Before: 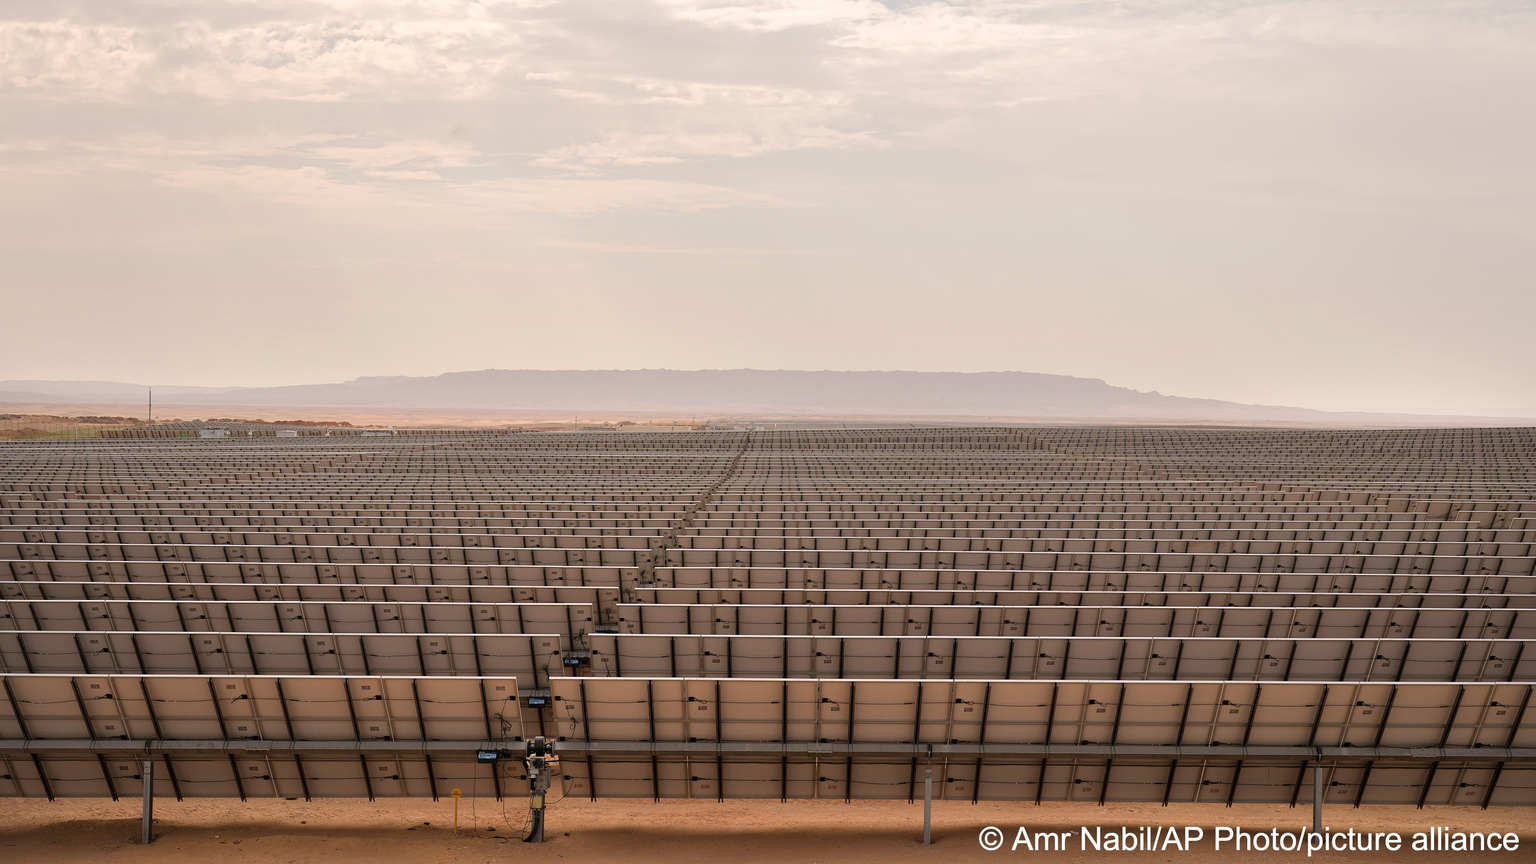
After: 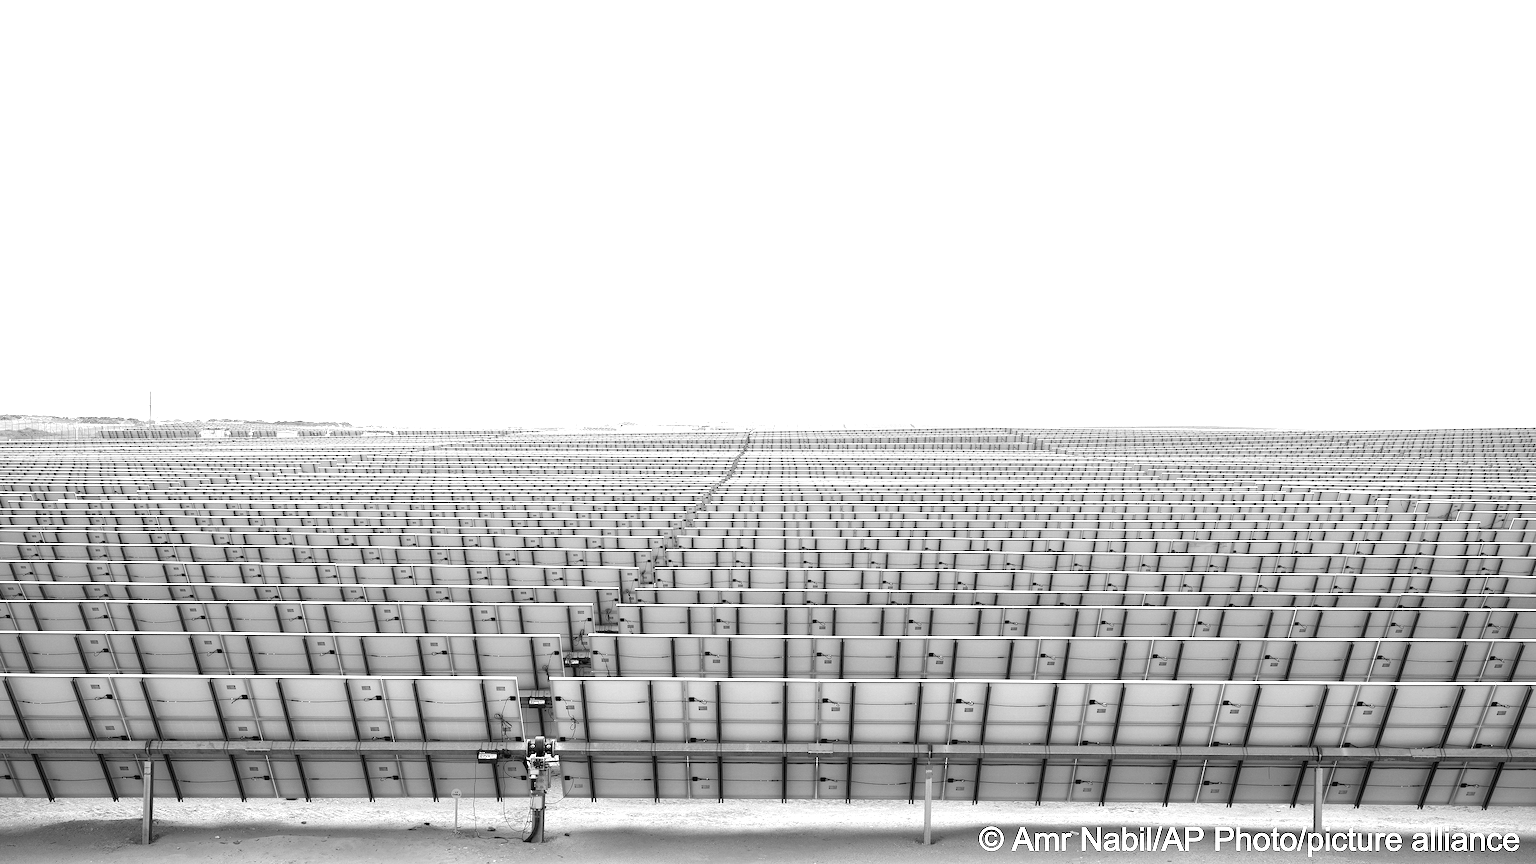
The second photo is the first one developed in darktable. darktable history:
exposure: exposure 1.996 EV, compensate exposure bias true, compensate highlight preservation false
color calibration: output gray [0.28, 0.41, 0.31, 0], x 0.372, y 0.386, temperature 4286.27 K
